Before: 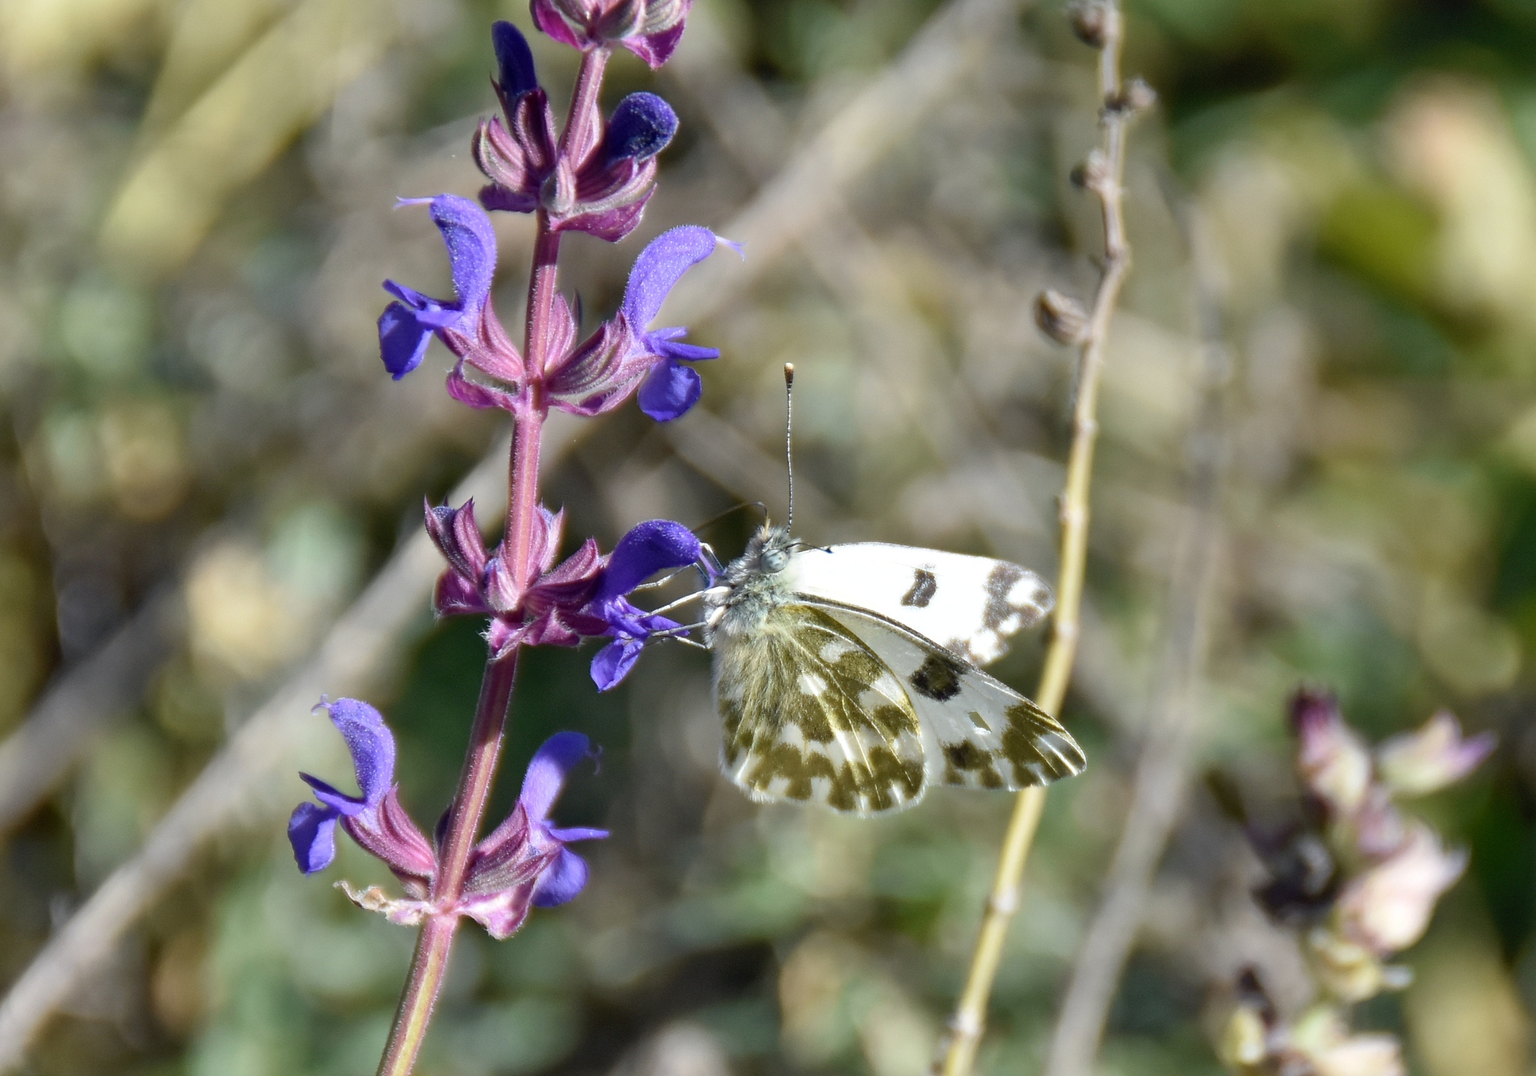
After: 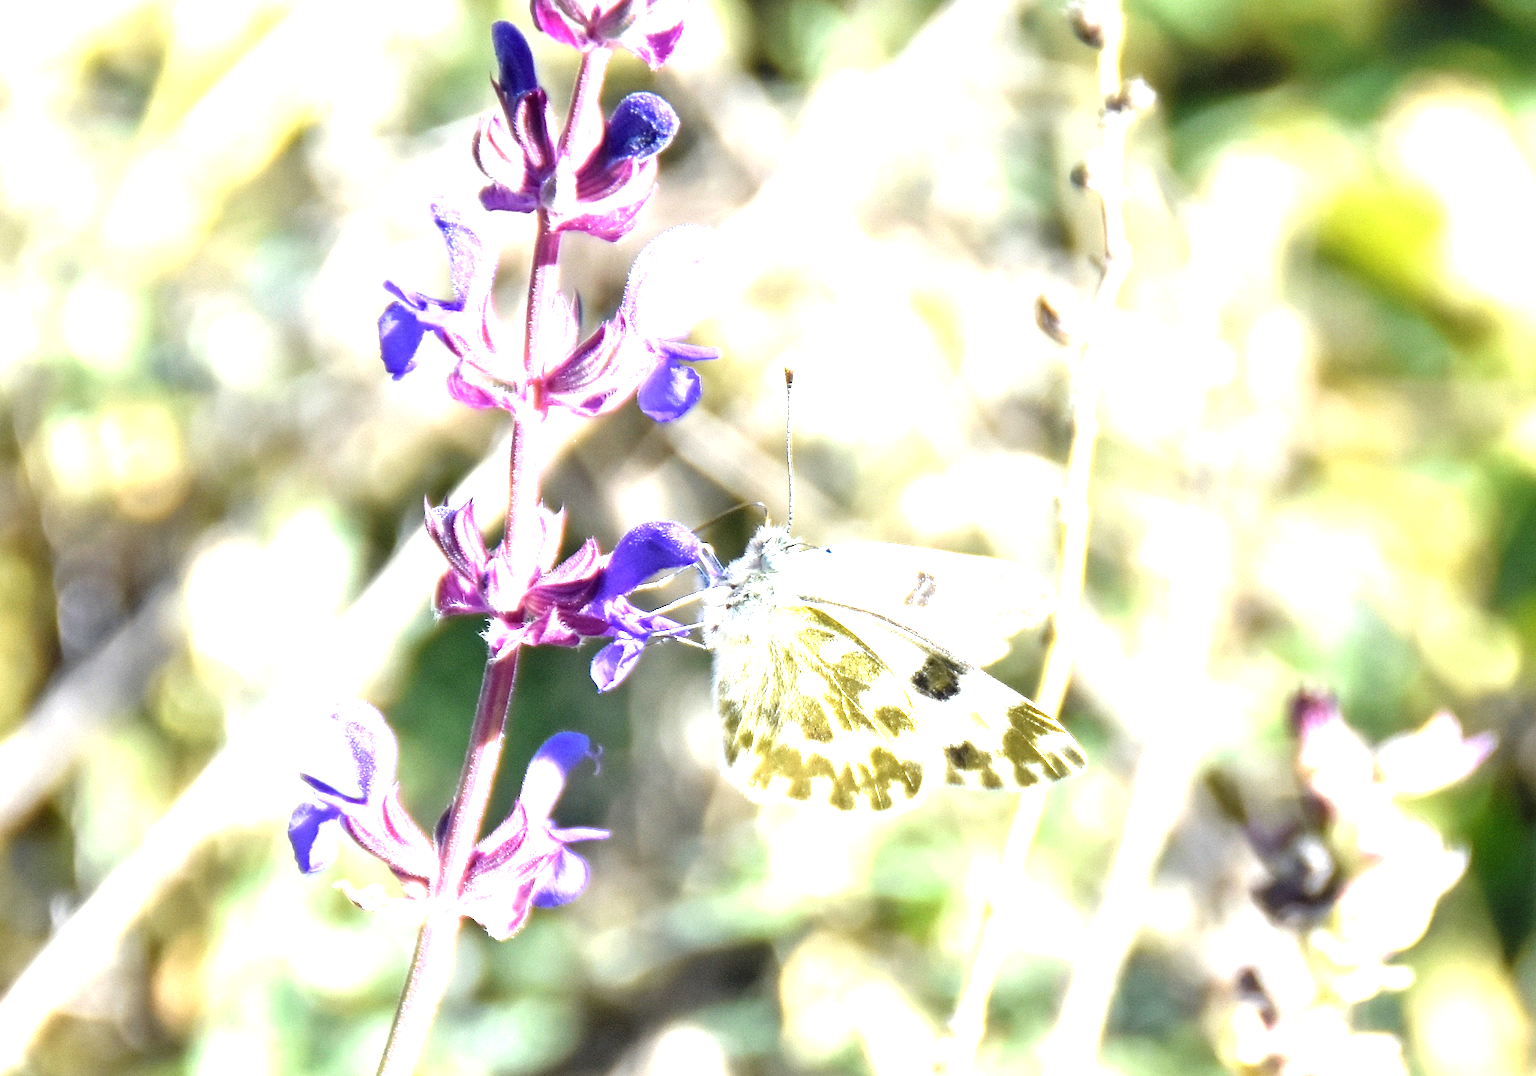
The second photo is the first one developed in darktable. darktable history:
exposure: black level correction 0, exposure 1.623 EV, compensate highlight preservation false
tone equalizer: -8 EV -0.757 EV, -7 EV -0.682 EV, -6 EV -0.585 EV, -5 EV -0.423 EV, -3 EV 0.378 EV, -2 EV 0.6 EV, -1 EV 0.688 EV, +0 EV 0.776 EV
